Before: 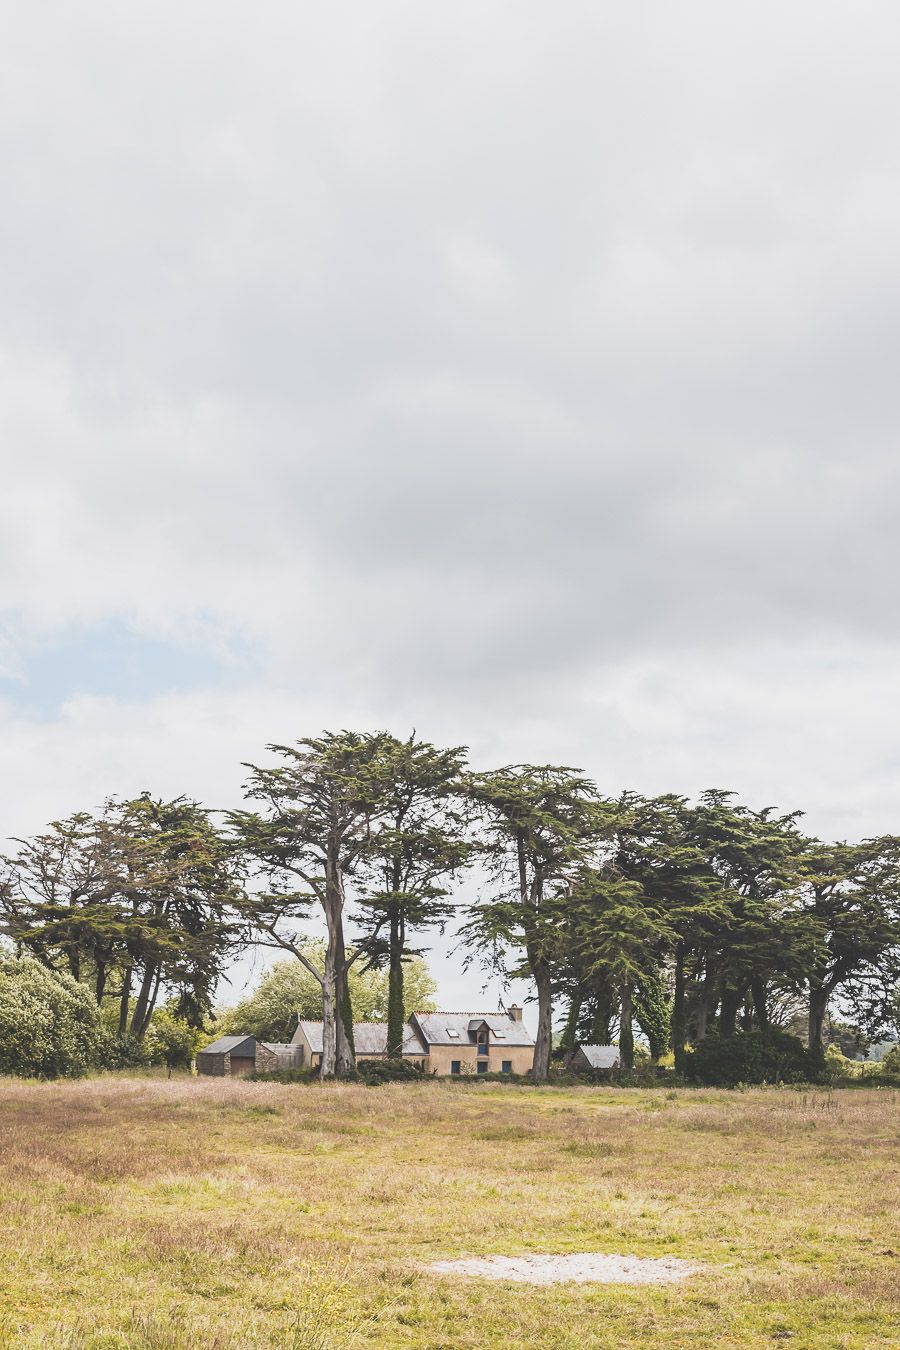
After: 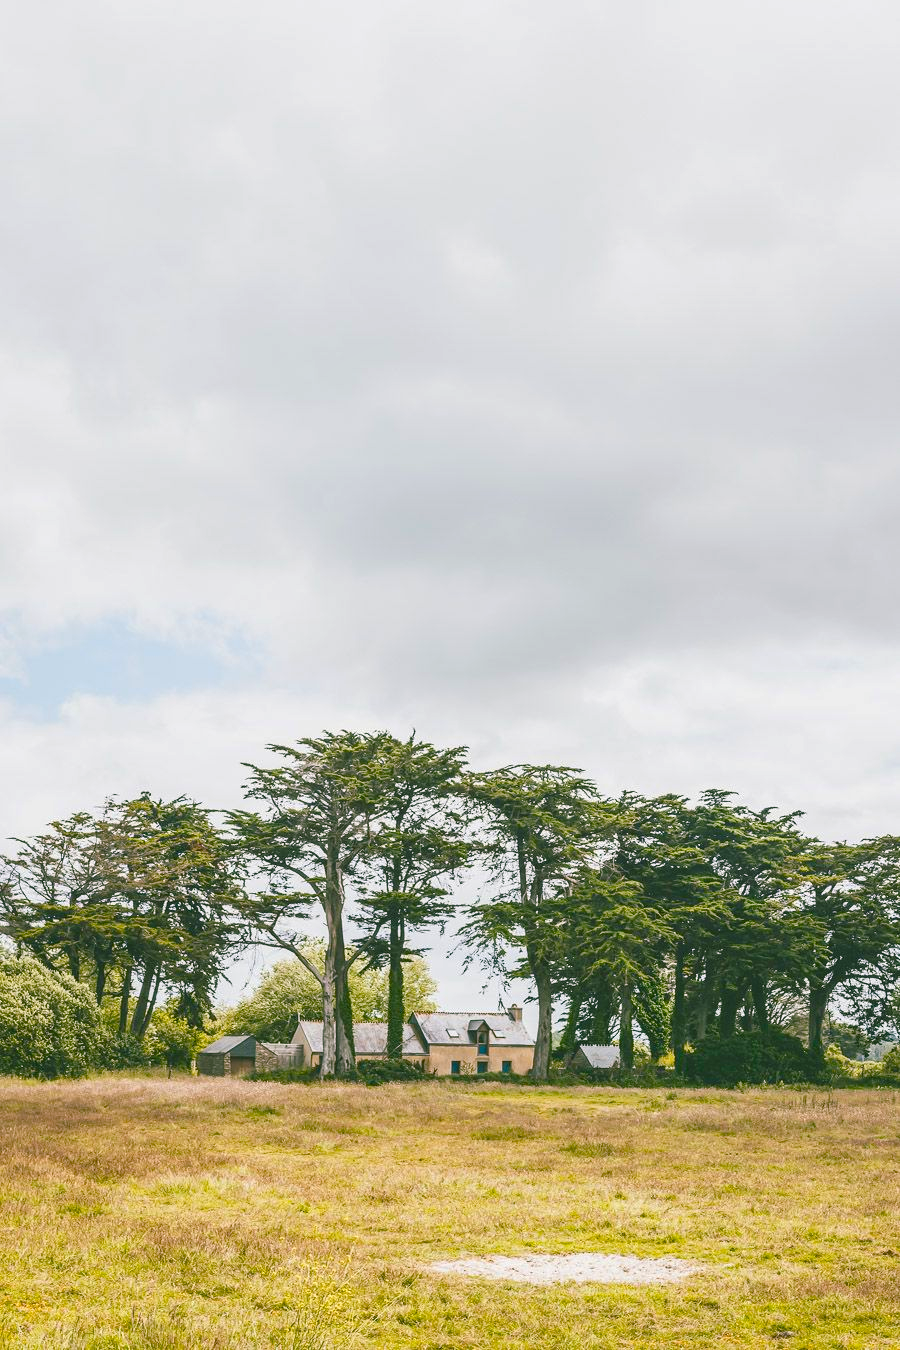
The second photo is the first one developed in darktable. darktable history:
color balance rgb: shadows lift › chroma 11.982%, shadows lift › hue 132.41°, linear chroma grading › global chroma 15.542%, perceptual saturation grading › global saturation 20.074%, perceptual saturation grading › highlights -19.684%, perceptual saturation grading › shadows 29.959%, global vibrance 20%
local contrast: highlights 101%, shadows 98%, detail 120%, midtone range 0.2
